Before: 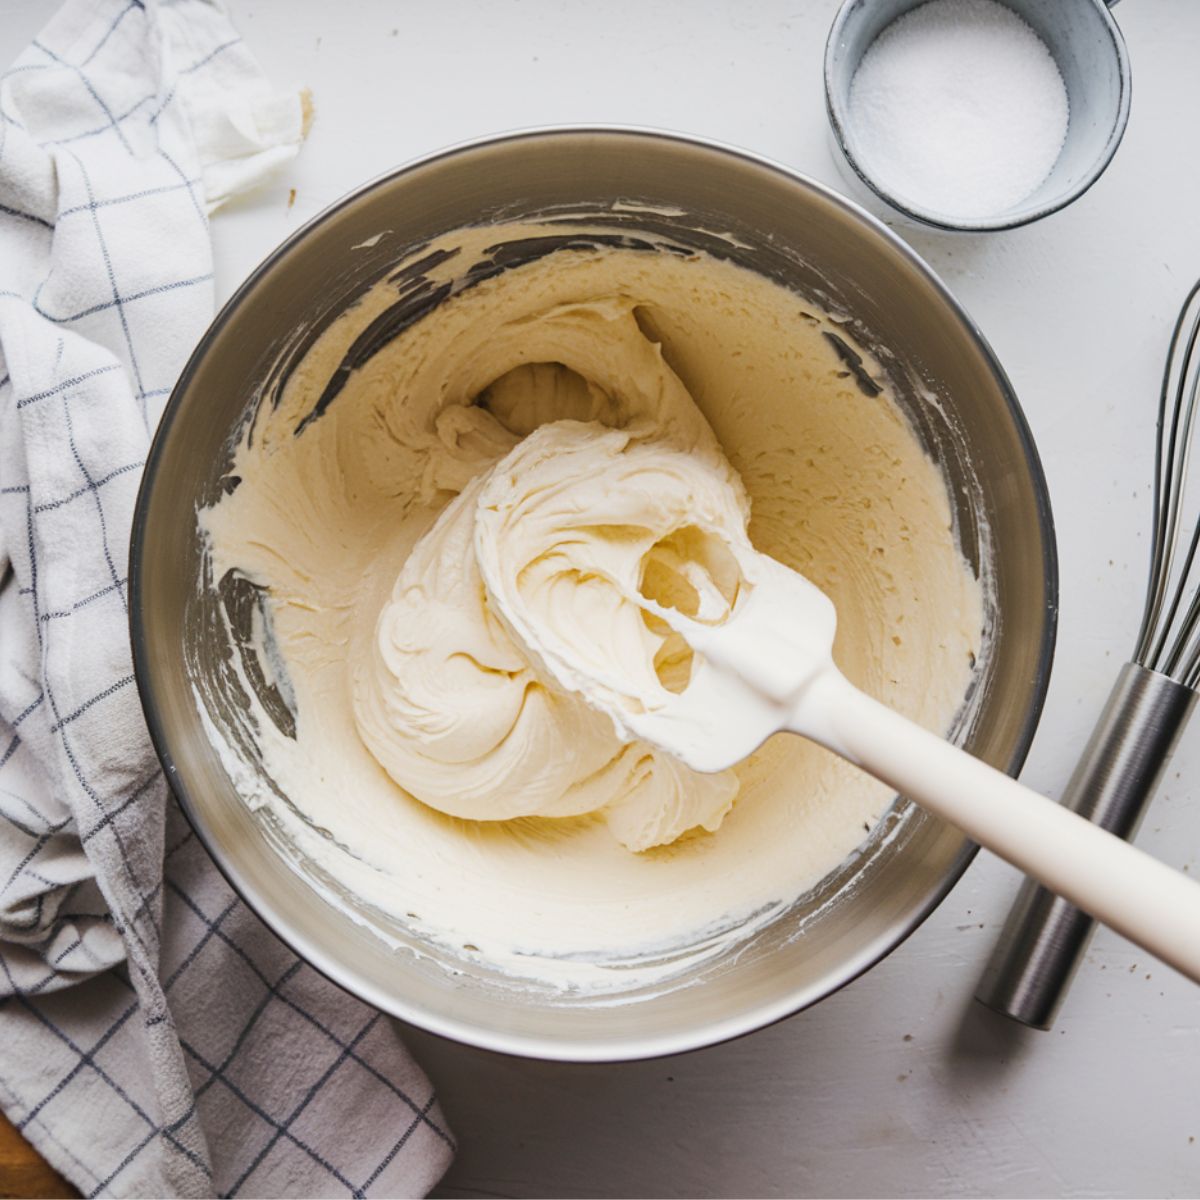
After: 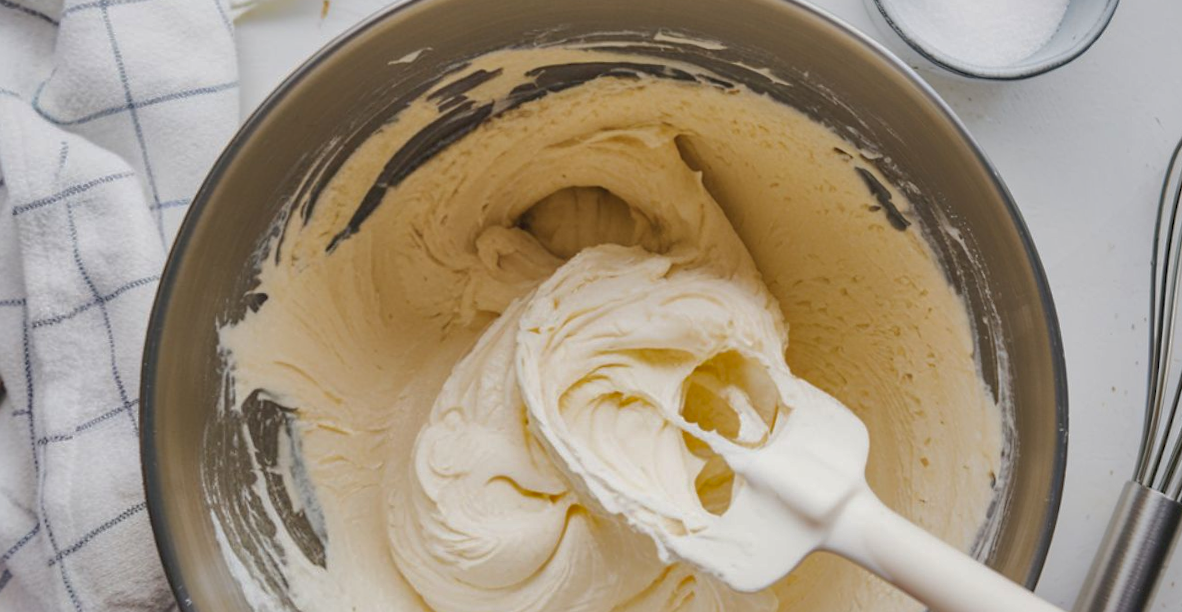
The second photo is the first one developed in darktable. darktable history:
rotate and perspective: rotation -0.013°, lens shift (vertical) -0.027, lens shift (horizontal) 0.178, crop left 0.016, crop right 0.989, crop top 0.082, crop bottom 0.918
crop and rotate: top 10.605%, bottom 33.274%
shadows and highlights: highlights -60
